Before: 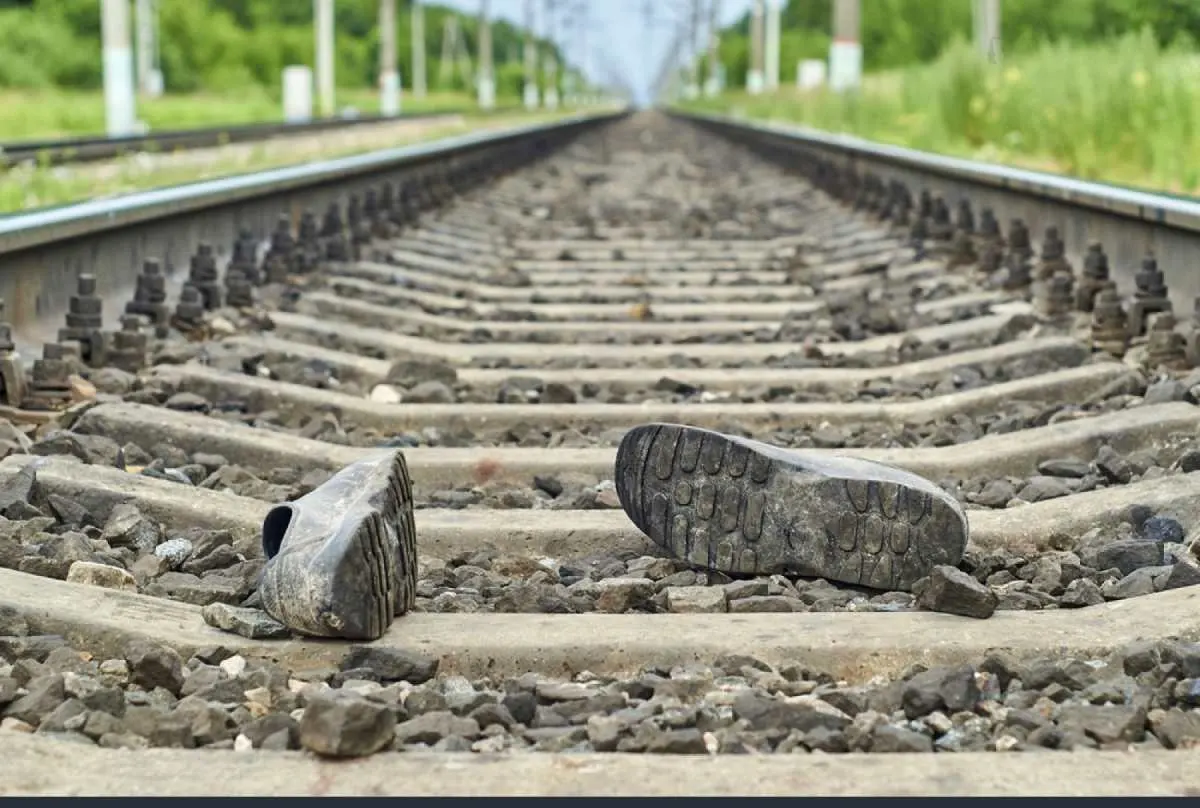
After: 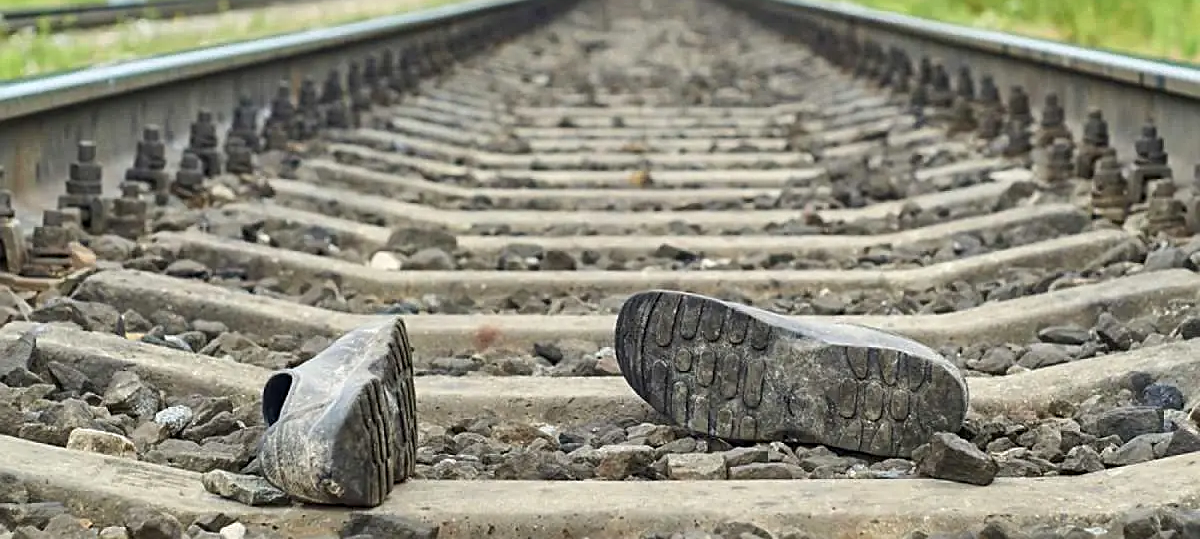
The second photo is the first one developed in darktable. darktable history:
sharpen: on, module defaults
crop: top 16.541%, bottom 16.728%
tone equalizer: mask exposure compensation -0.491 EV
